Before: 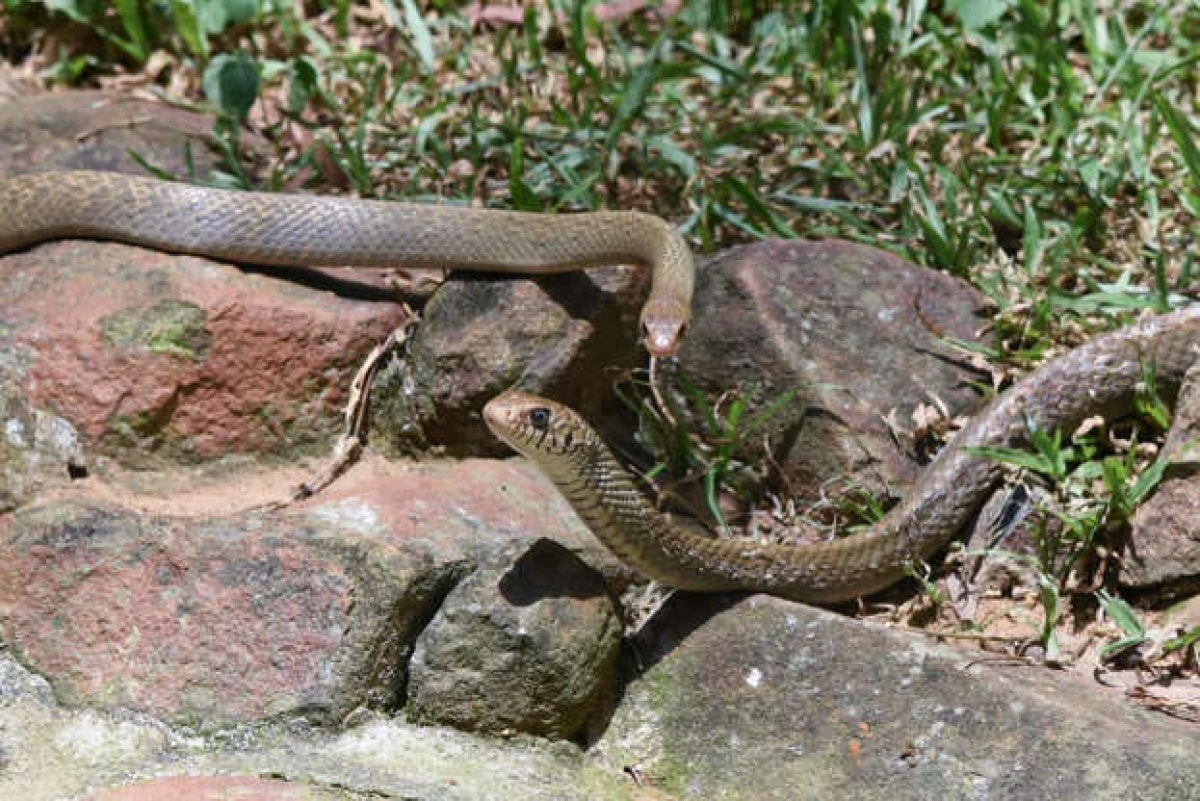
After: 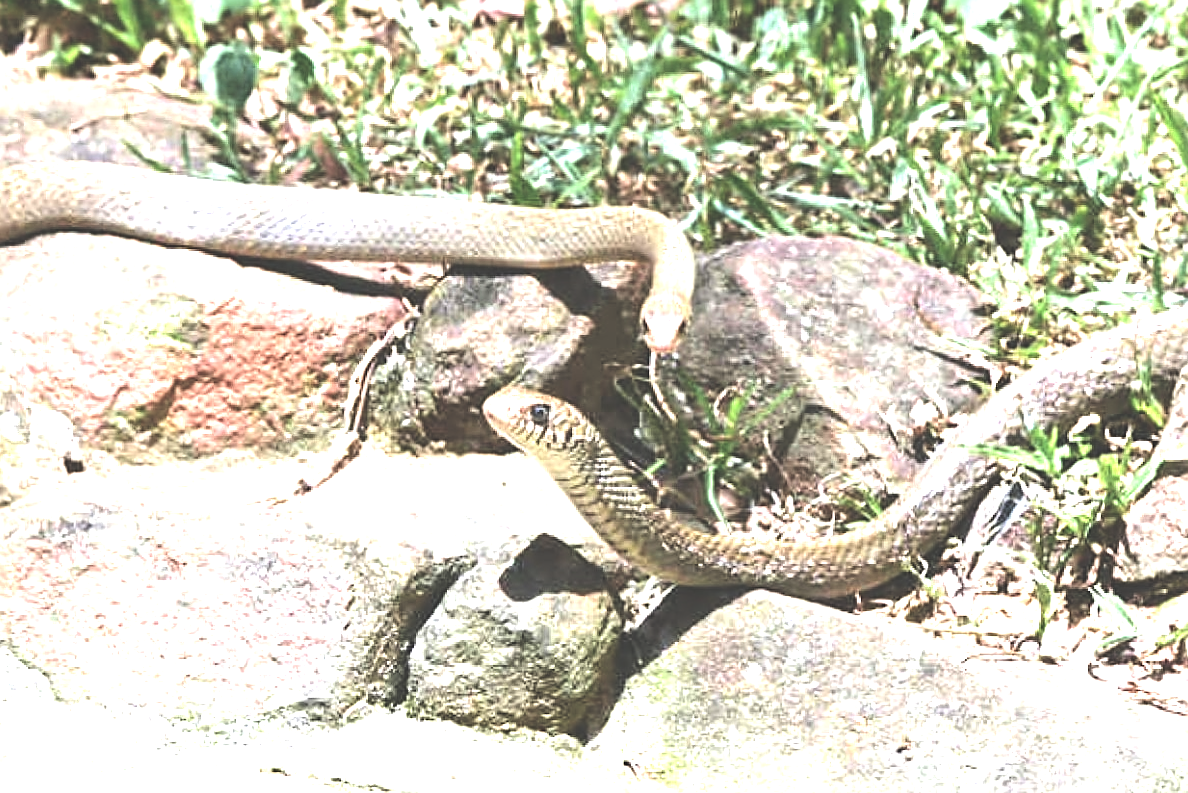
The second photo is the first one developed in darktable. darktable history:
rotate and perspective: rotation 0.174°, lens shift (vertical) 0.013, lens shift (horizontal) 0.019, shear 0.001, automatic cropping original format, crop left 0.007, crop right 0.991, crop top 0.016, crop bottom 0.997
tone equalizer: -8 EV -0.75 EV, -7 EV -0.7 EV, -6 EV -0.6 EV, -5 EV -0.4 EV, -3 EV 0.4 EV, -2 EV 0.6 EV, -1 EV 0.7 EV, +0 EV 0.75 EV, edges refinement/feathering 500, mask exposure compensation -1.57 EV, preserve details no
exposure: black level correction -0.023, exposure 1.397 EV, compensate highlight preservation false
sharpen: on, module defaults
